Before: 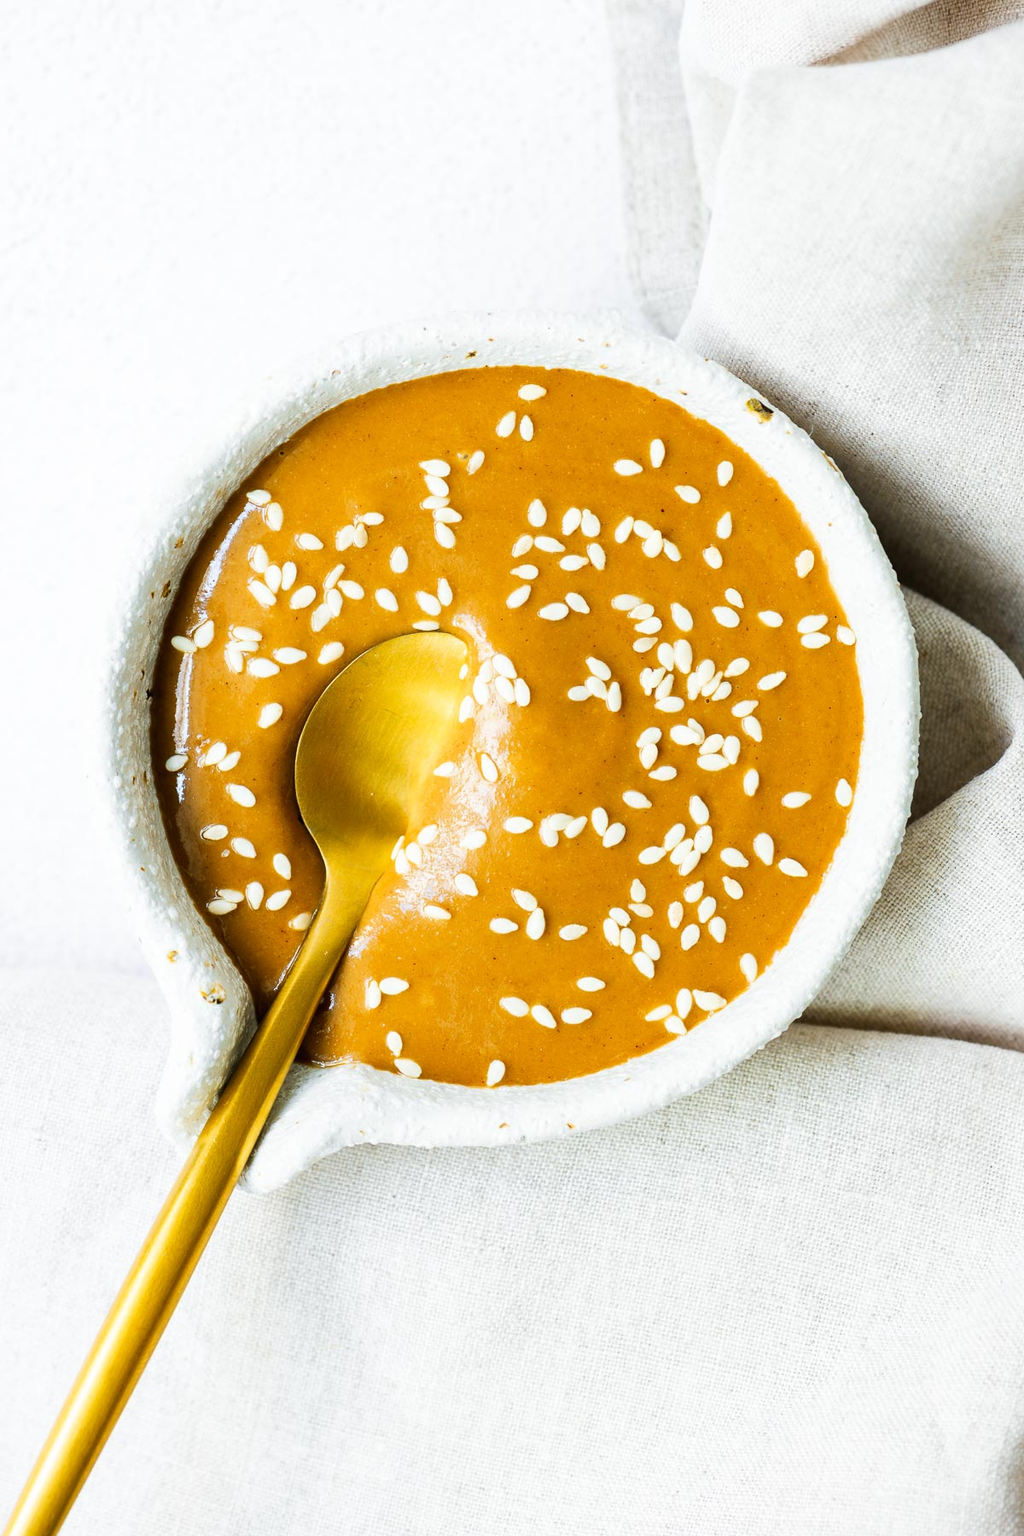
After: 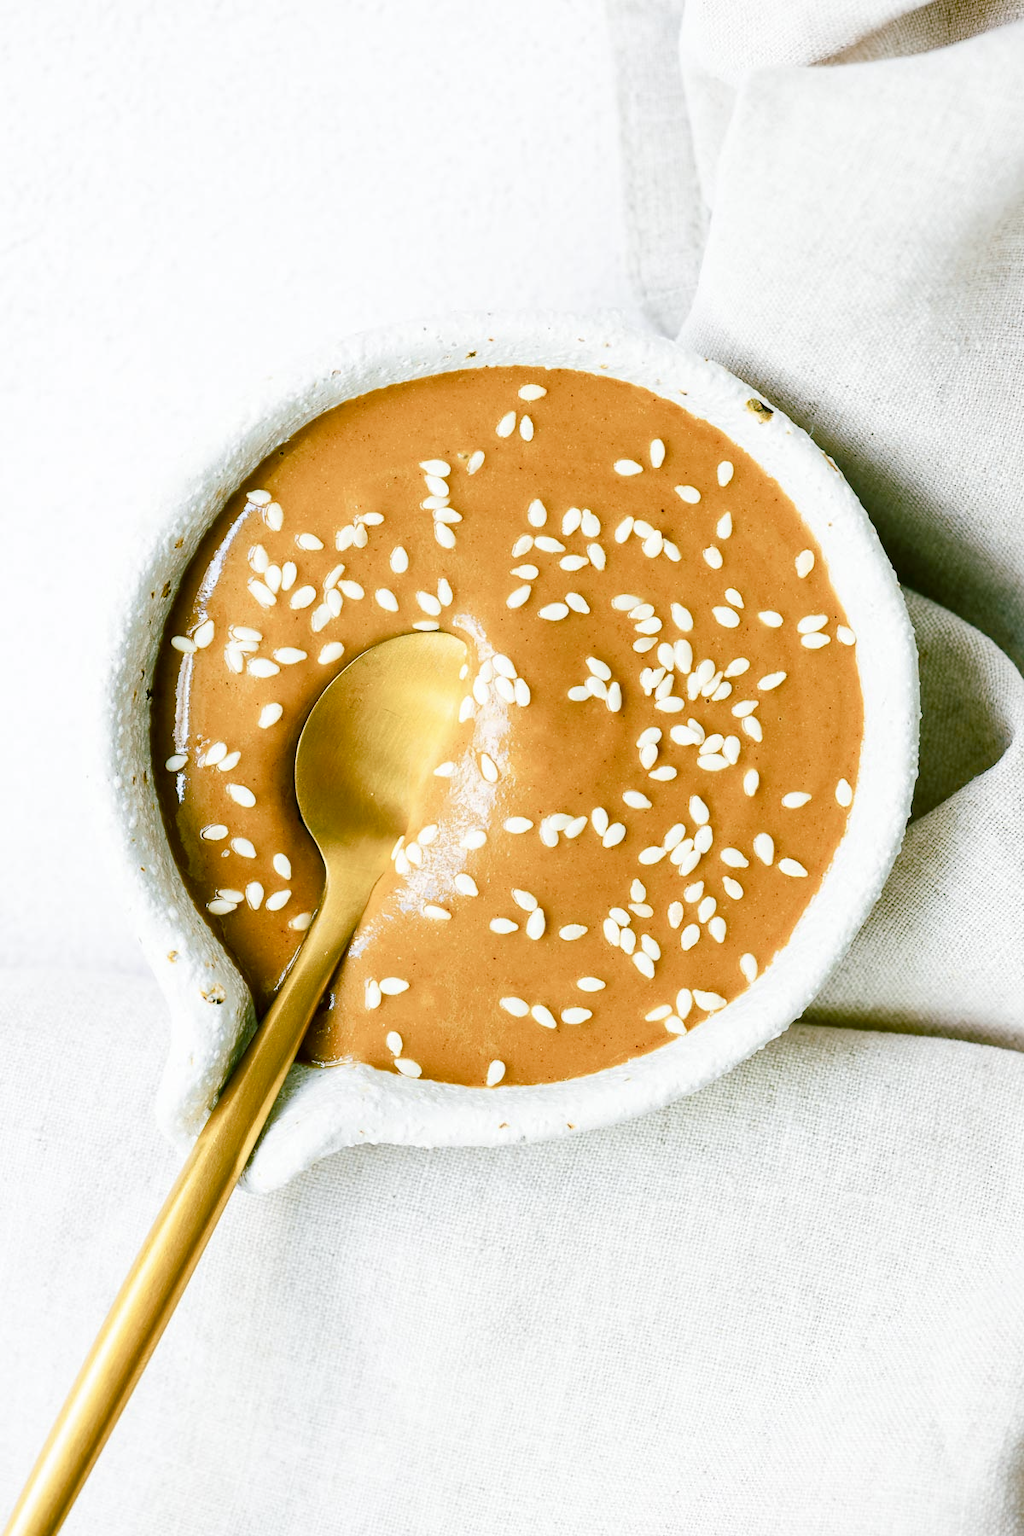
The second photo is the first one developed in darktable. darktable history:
color balance rgb: shadows lift › chroma 11.473%, shadows lift › hue 131.01°, perceptual saturation grading › global saturation 0.085%, perceptual saturation grading › highlights -33.798%, perceptual saturation grading › mid-tones 14.952%, perceptual saturation grading › shadows 48.755%, global vibrance 9.923%
